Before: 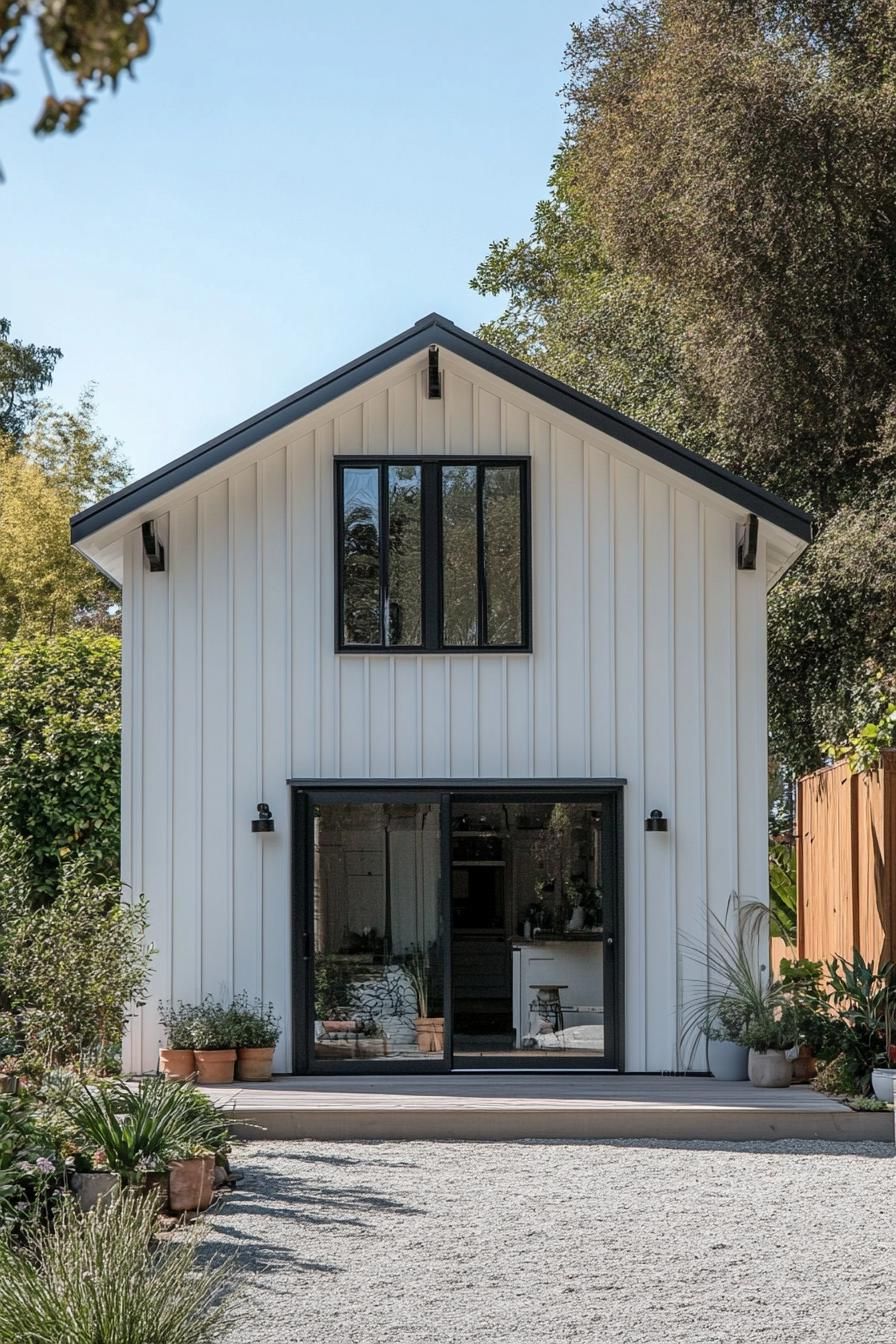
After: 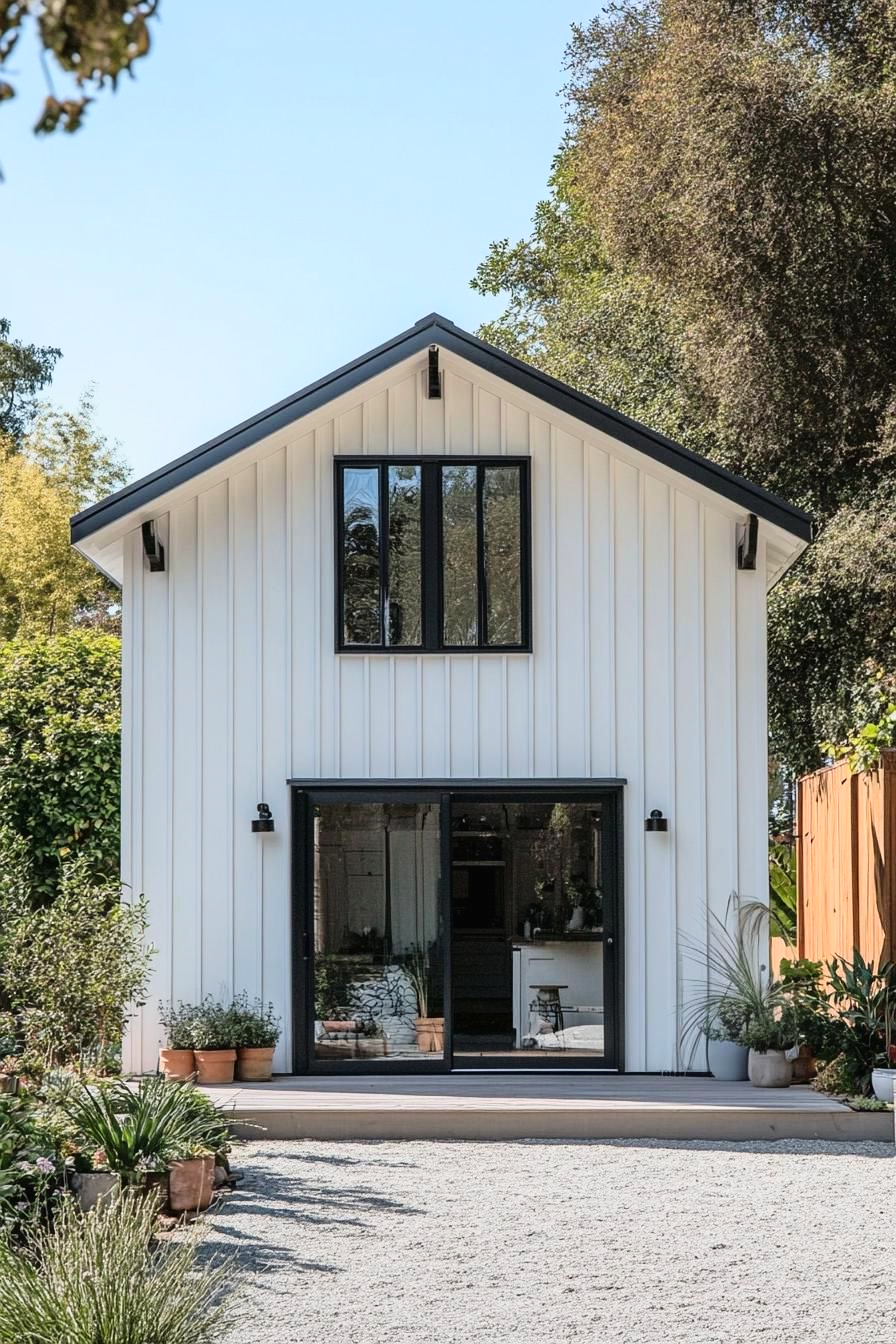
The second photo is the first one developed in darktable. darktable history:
tone curve: curves: ch0 [(0, 0.012) (0.144, 0.137) (0.326, 0.386) (0.489, 0.573) (0.656, 0.763) (0.849, 0.902) (1, 0.974)]; ch1 [(0, 0) (0.366, 0.367) (0.475, 0.453) (0.487, 0.501) (0.519, 0.527) (0.544, 0.579) (0.562, 0.619) (0.622, 0.694) (1, 1)]; ch2 [(0, 0) (0.333, 0.346) (0.375, 0.375) (0.424, 0.43) (0.476, 0.492) (0.502, 0.503) (0.533, 0.541) (0.572, 0.615) (0.605, 0.656) (0.641, 0.709) (1, 1)], color space Lab, linked channels, preserve colors none
